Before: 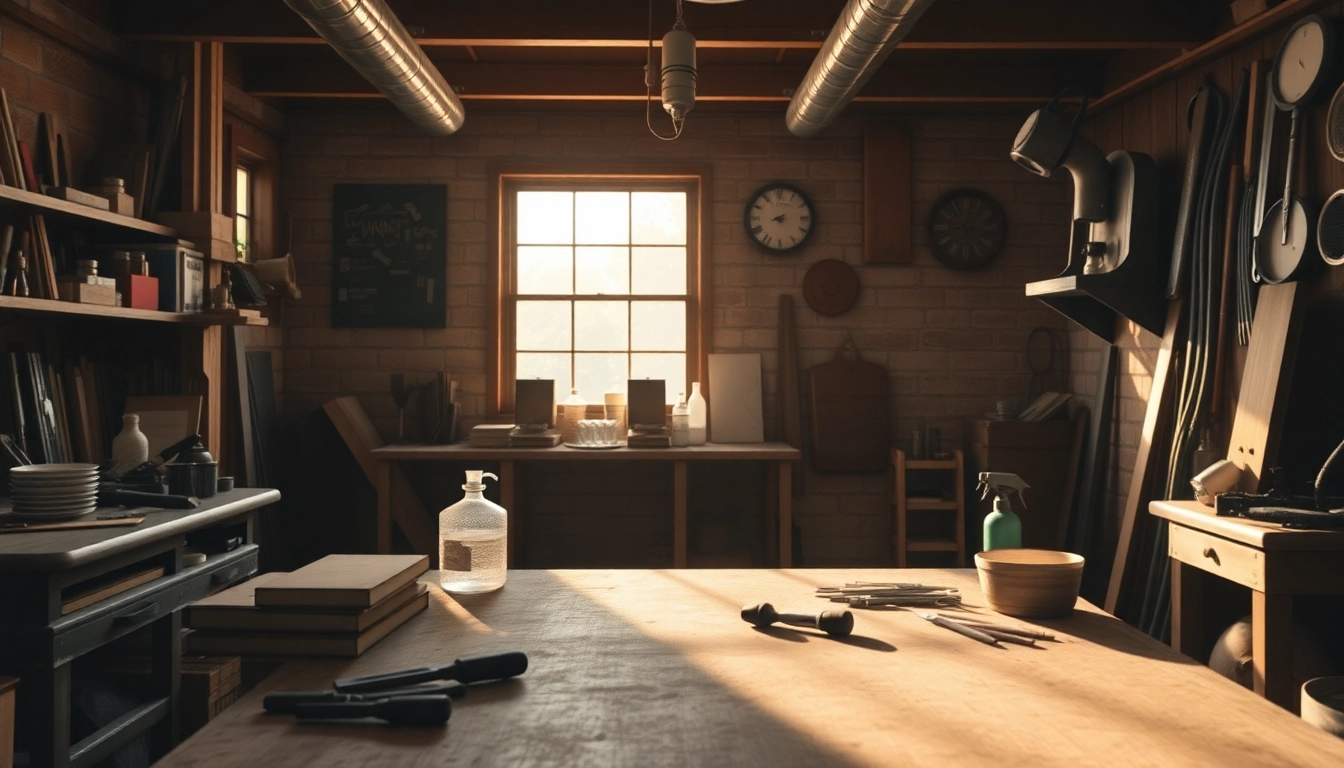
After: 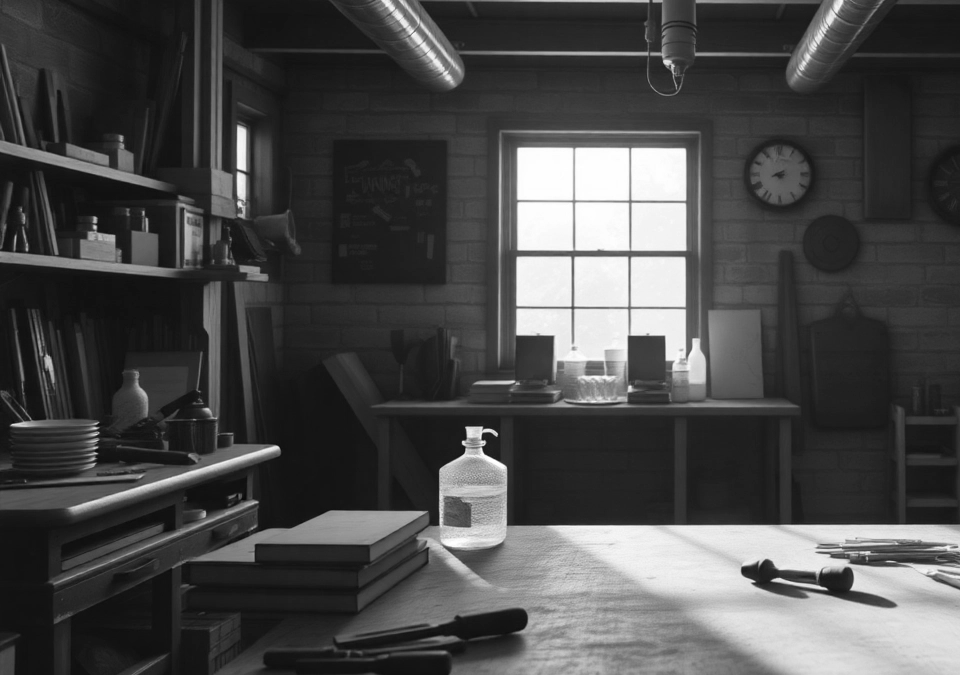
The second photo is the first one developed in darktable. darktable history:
white balance: red 1, blue 1
monochrome: on, module defaults
crop: top 5.803%, right 27.864%, bottom 5.804%
